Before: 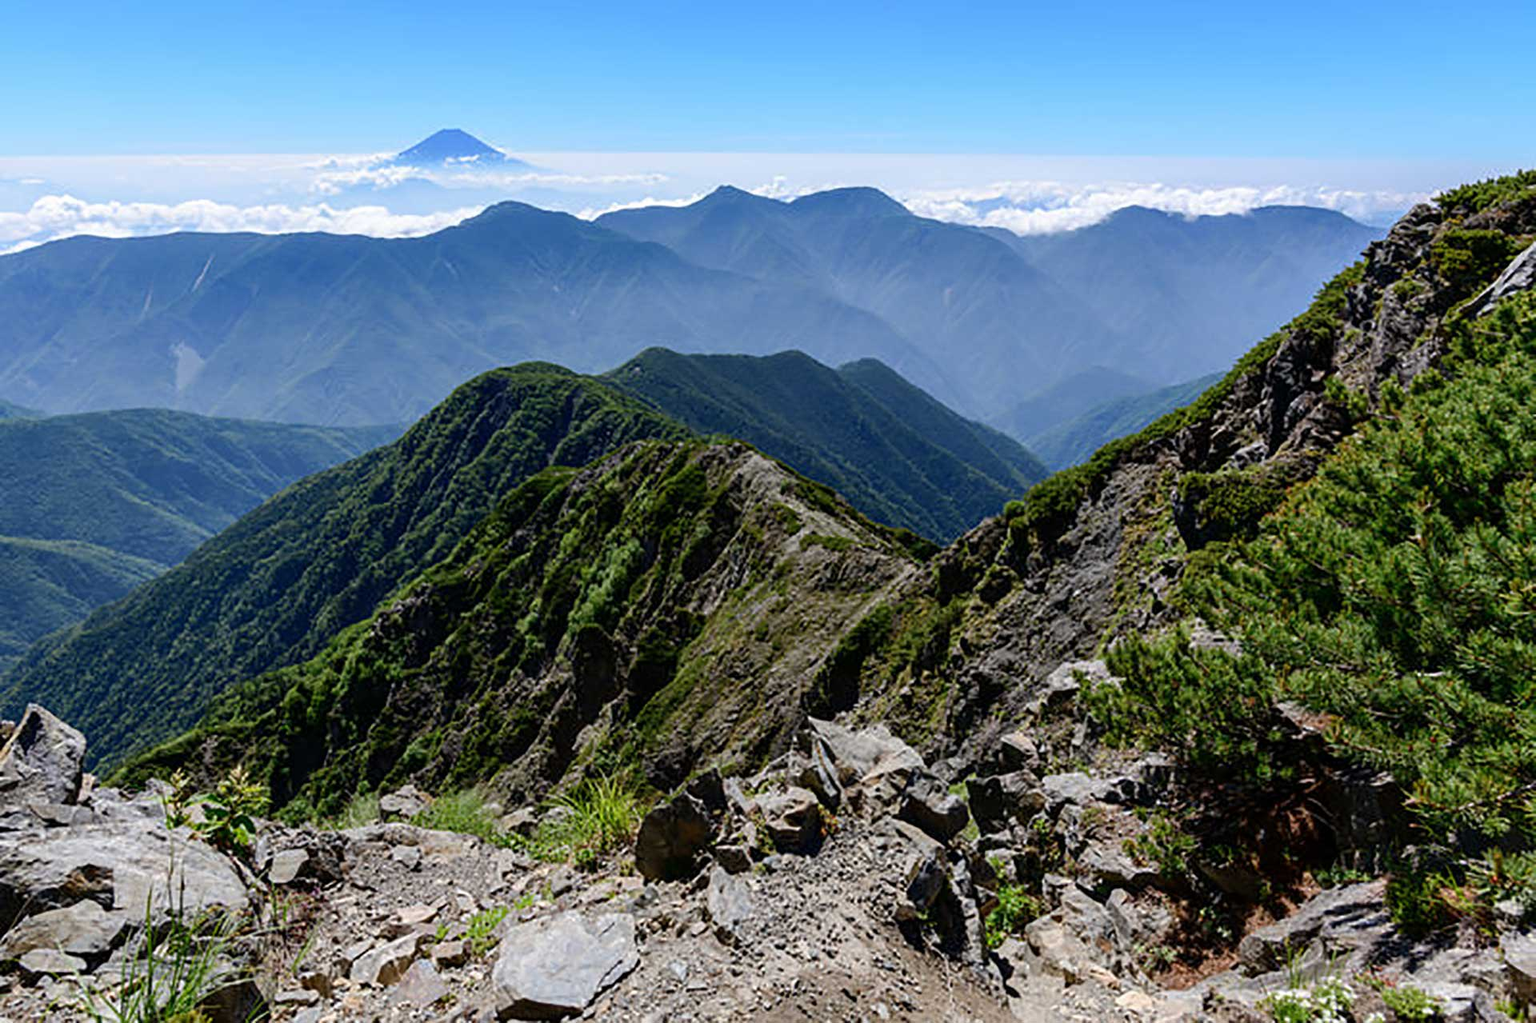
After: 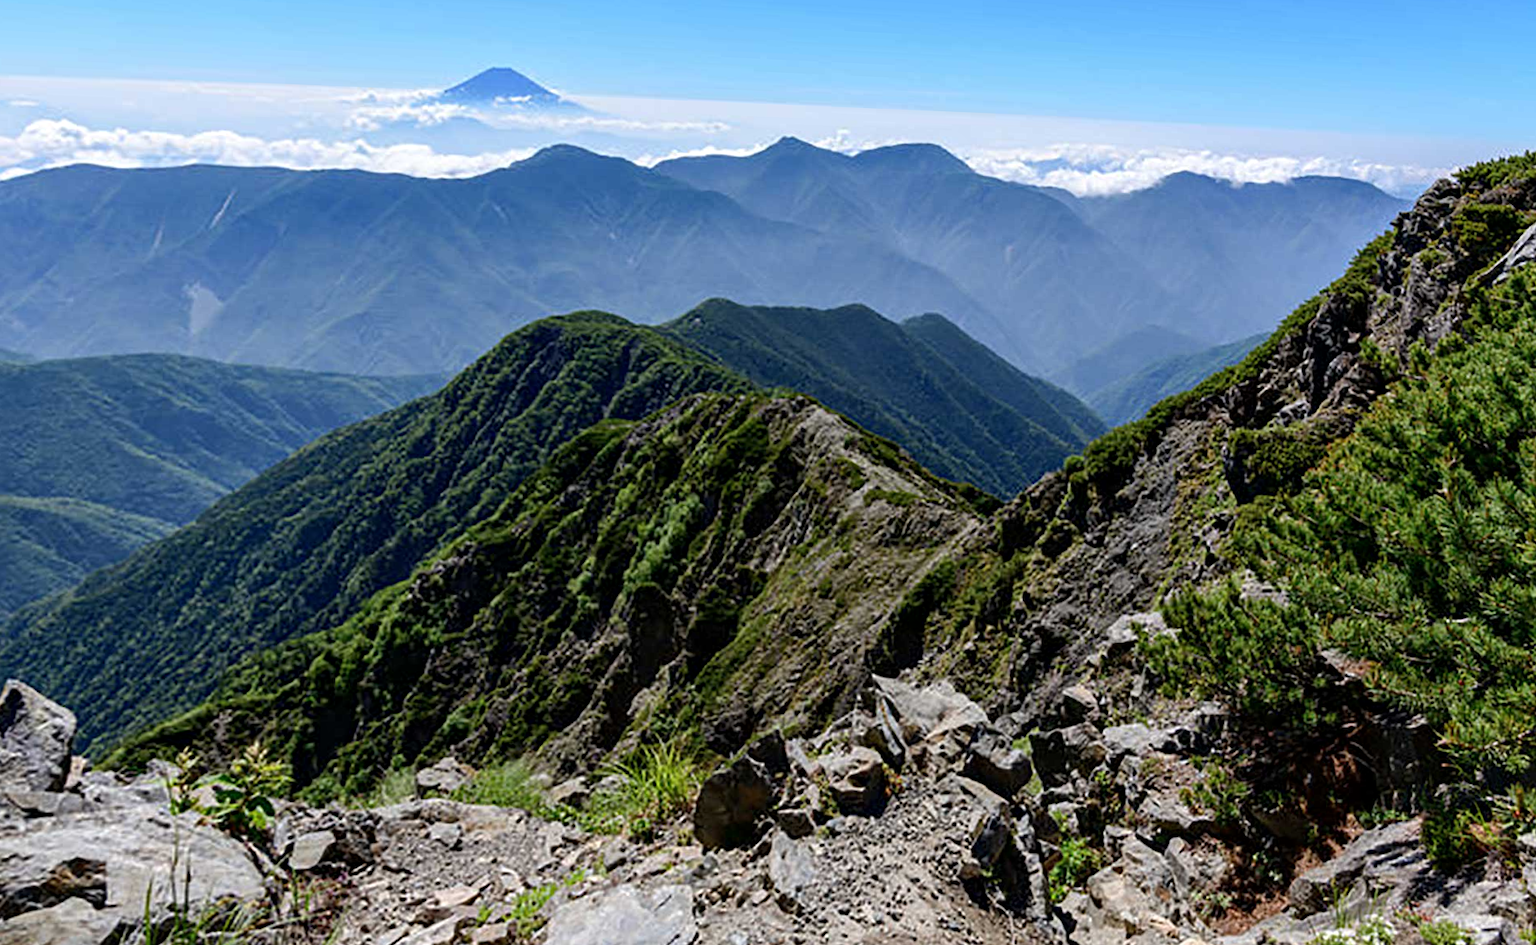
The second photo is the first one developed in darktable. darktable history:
local contrast: mode bilateral grid, contrast 28, coarseness 16, detail 115%, midtone range 0.2
crop and rotate: left 0.614%, top 0.179%, bottom 0.309%
rotate and perspective: rotation -0.013°, lens shift (vertical) -0.027, lens shift (horizontal) 0.178, crop left 0.016, crop right 0.989, crop top 0.082, crop bottom 0.918
